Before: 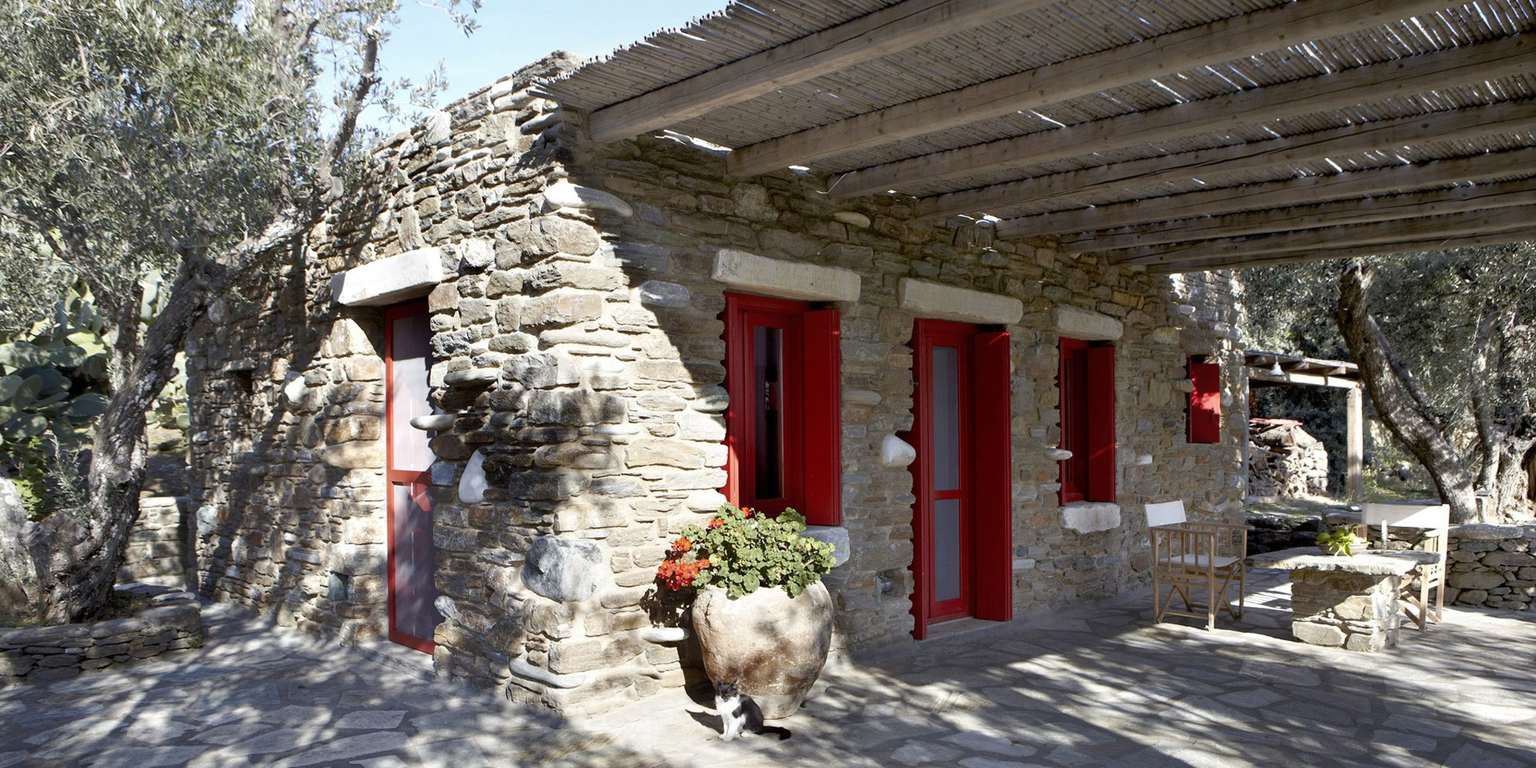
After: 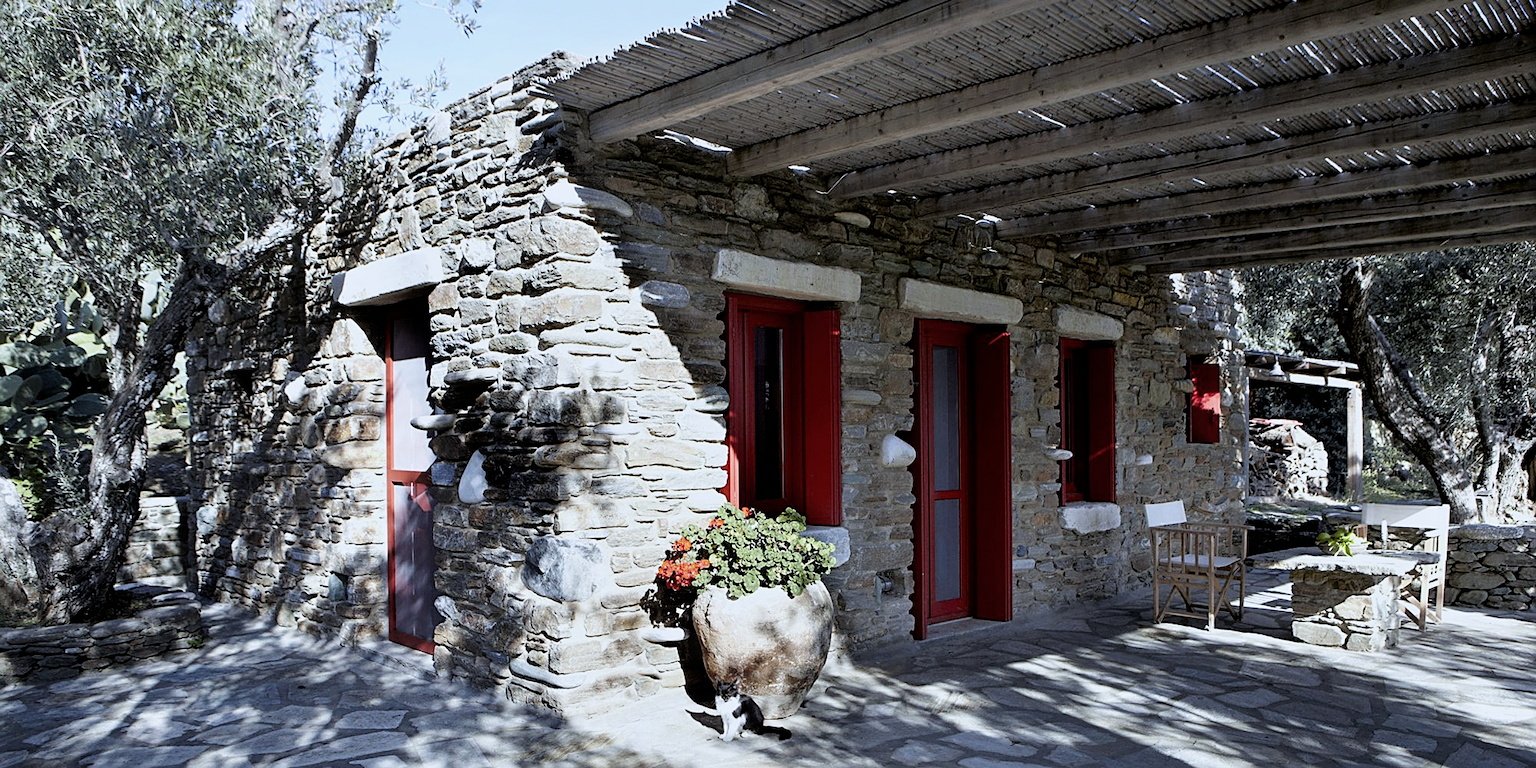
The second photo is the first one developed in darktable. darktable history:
color calibration: x 0.37, y 0.382, temperature 4316.25 K
sharpen: on, module defaults
filmic rgb: black relative exposure -5.12 EV, white relative exposure 3.19 EV, hardness 3.46, contrast 1.197, highlights saturation mix -30.16%
tone equalizer: smoothing 1
